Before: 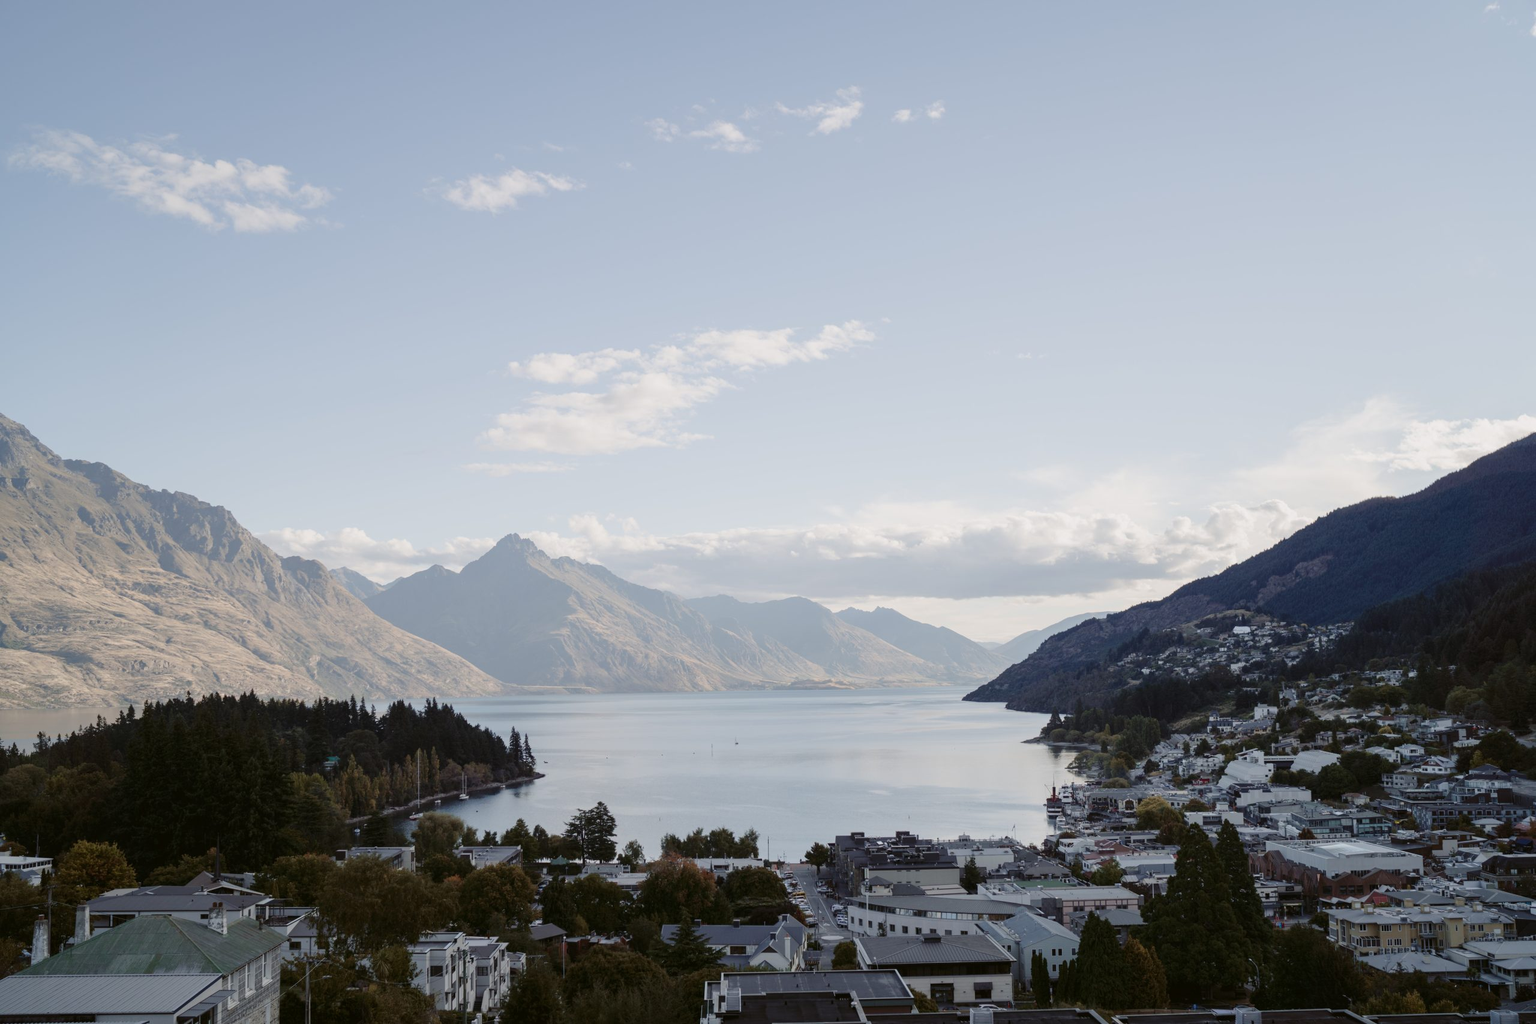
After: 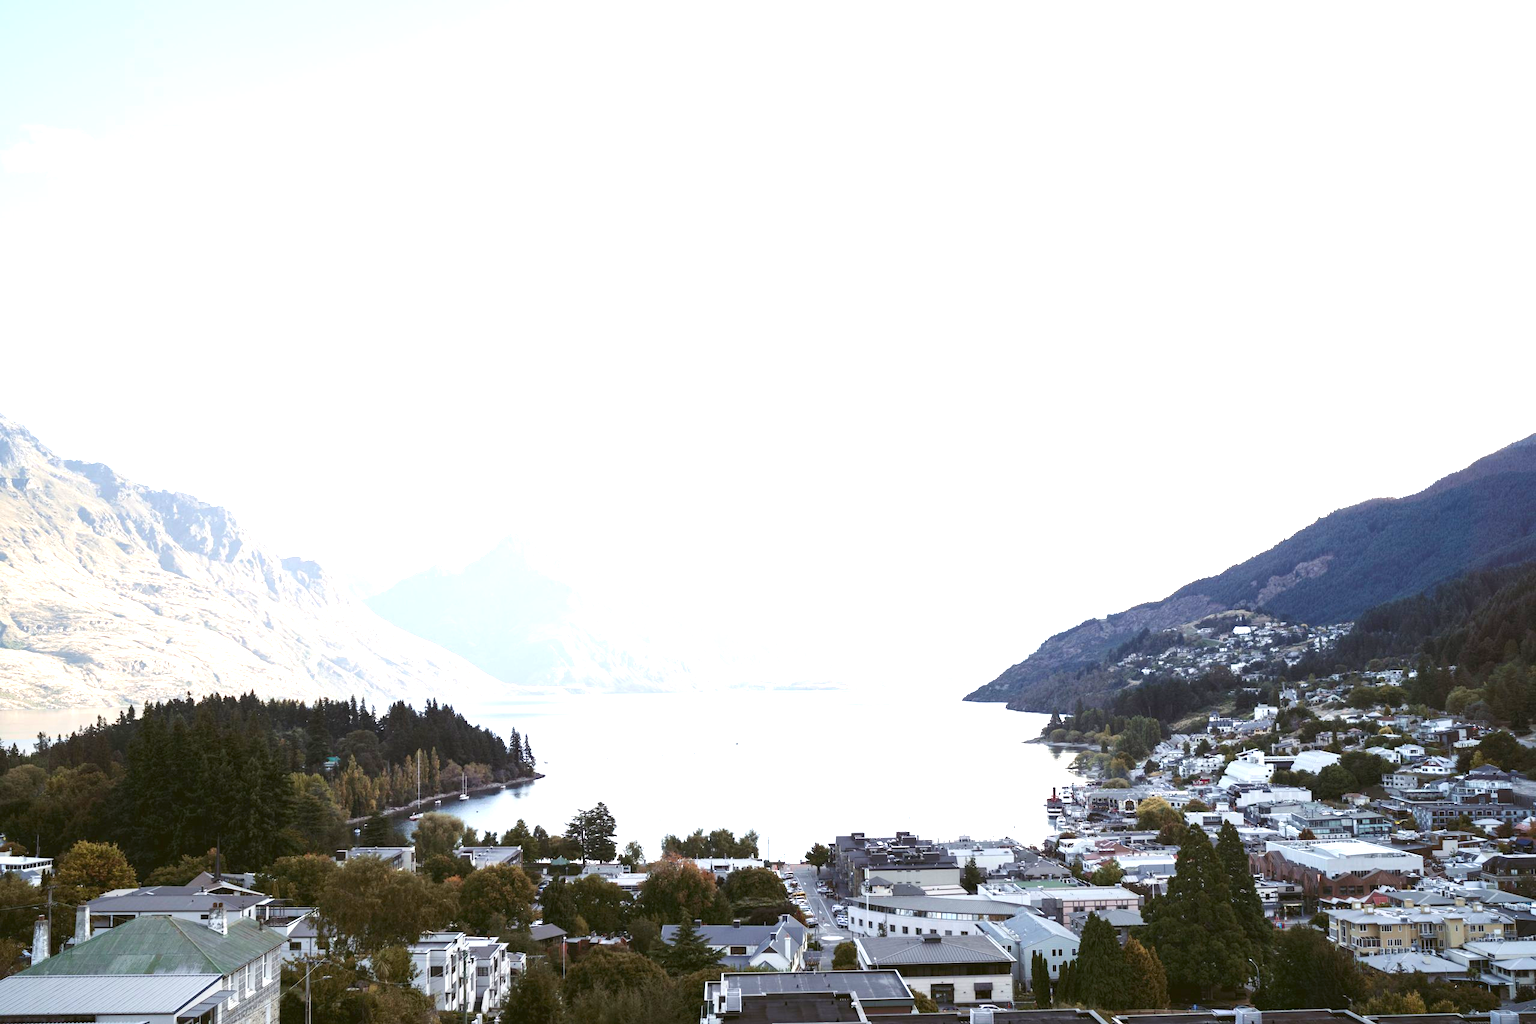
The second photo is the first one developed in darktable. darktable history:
exposure: black level correction 0, exposure 1.687 EV, compensate exposure bias true, compensate highlight preservation false
